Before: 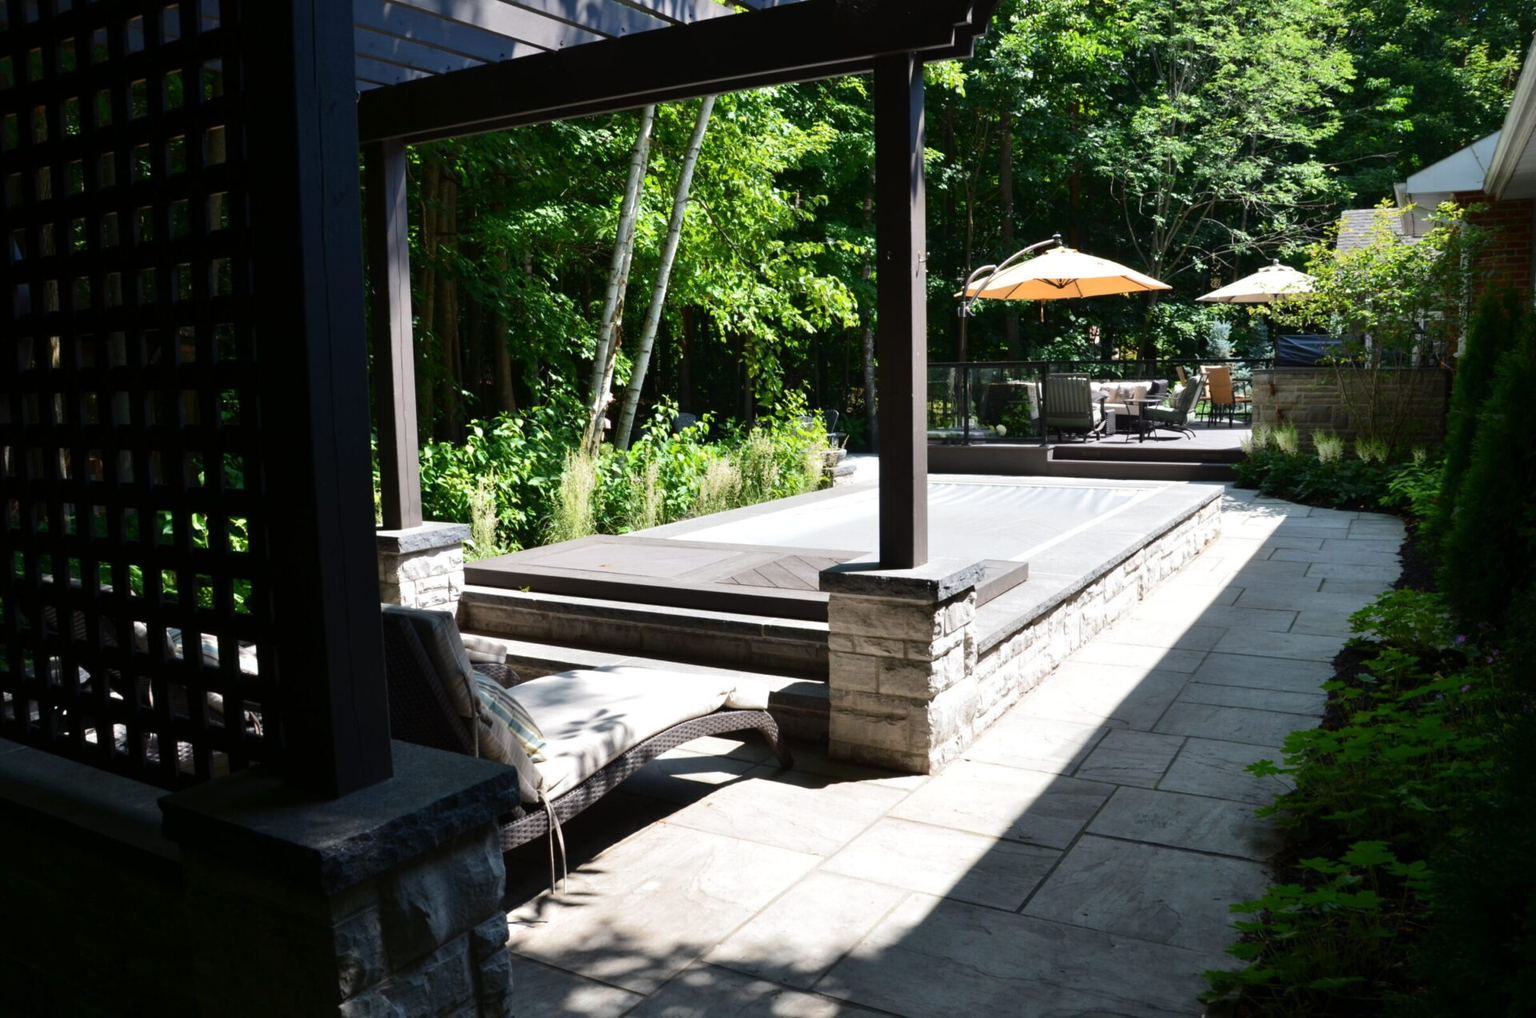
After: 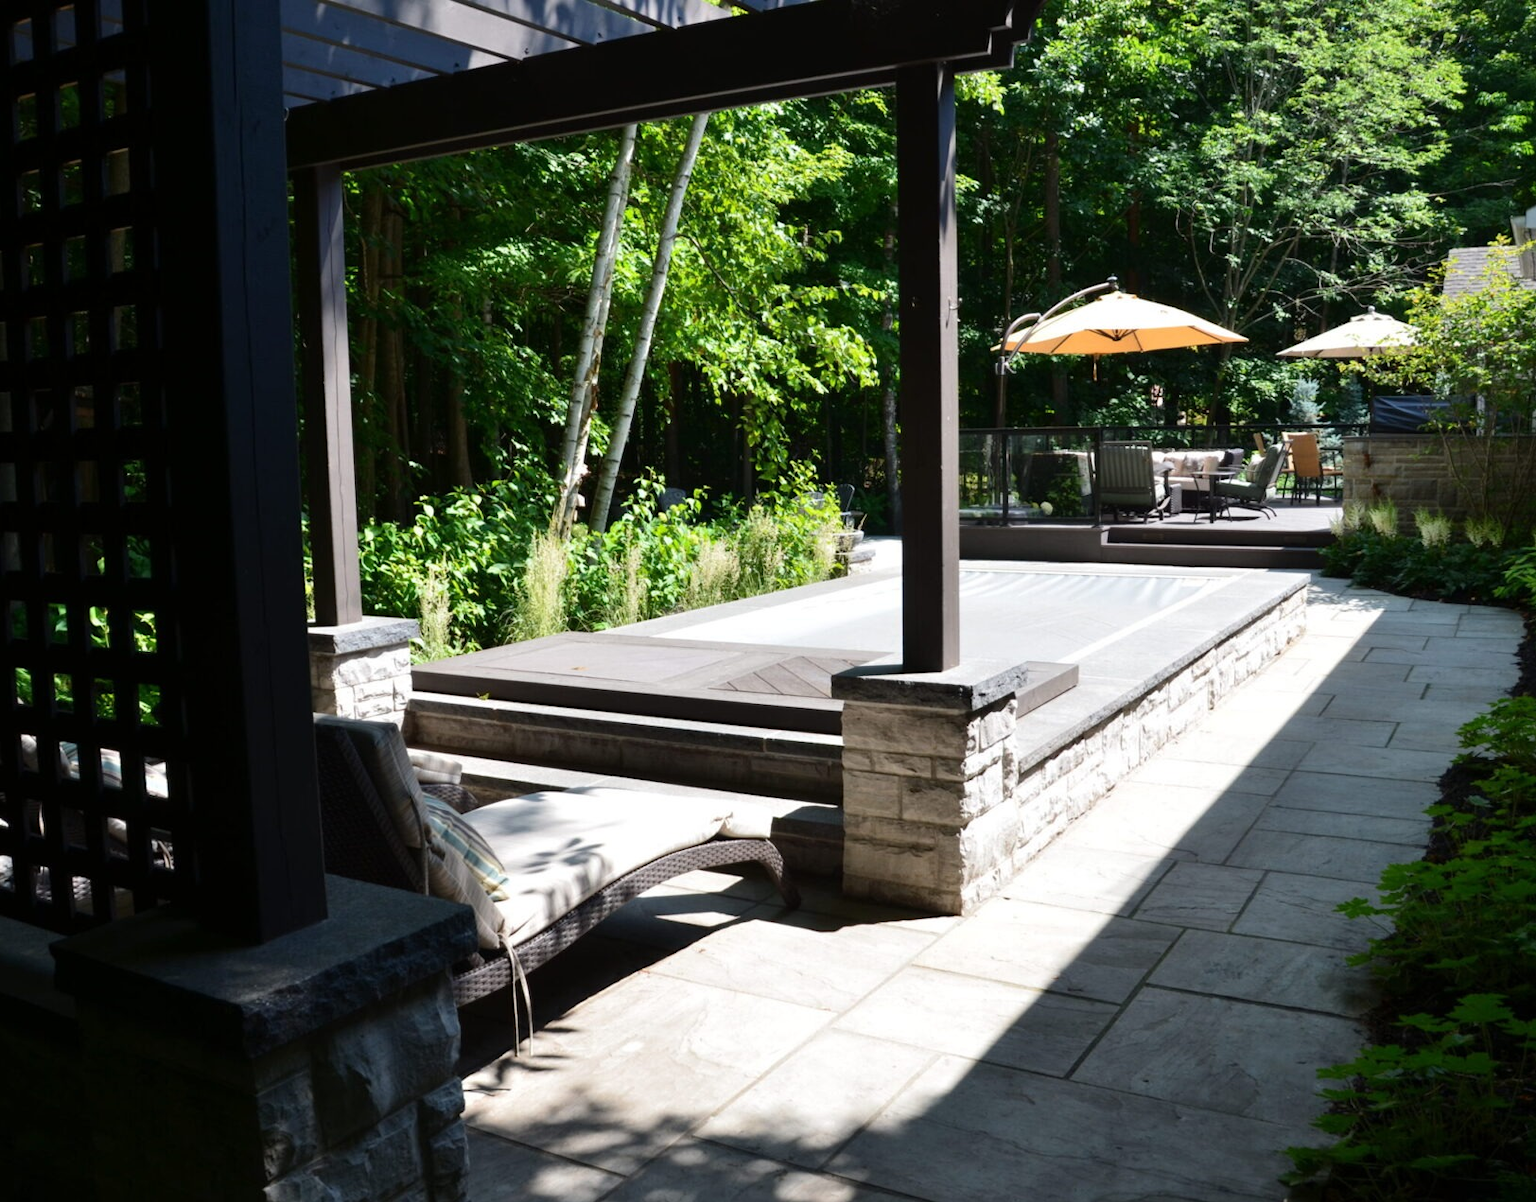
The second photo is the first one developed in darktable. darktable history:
crop: left 7.553%, right 7.829%
